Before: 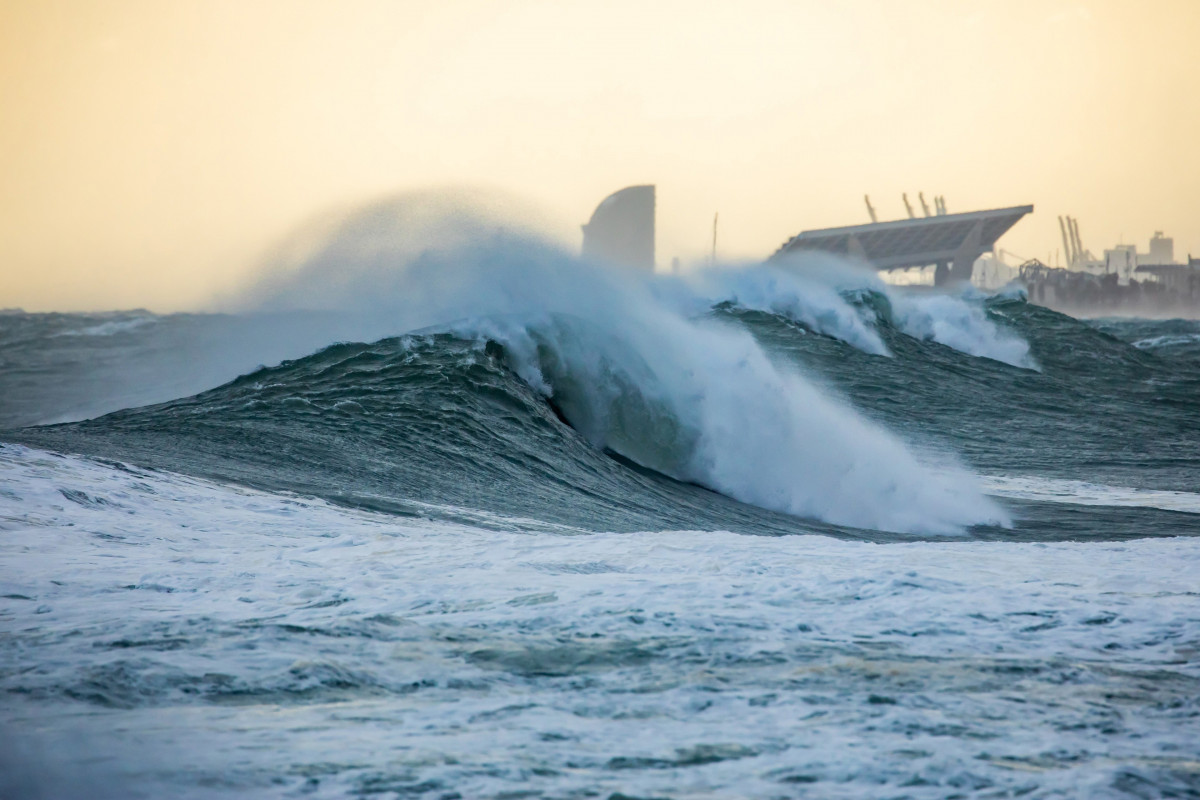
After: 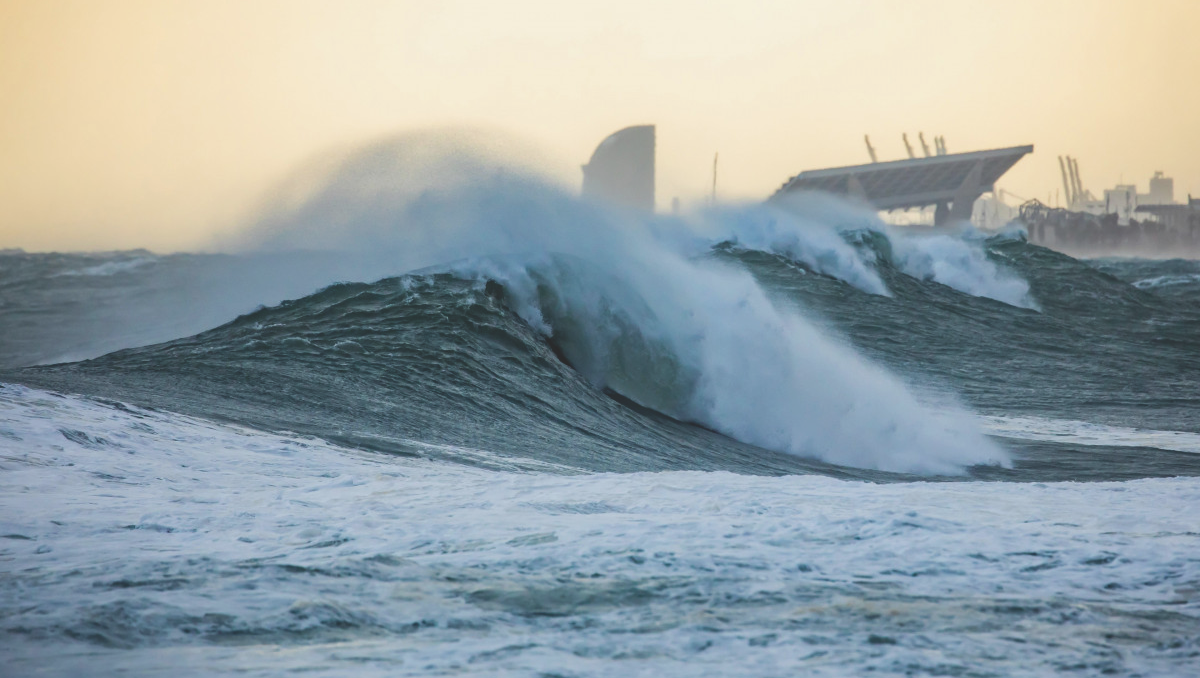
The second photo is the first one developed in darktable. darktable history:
exposure: black level correction -0.024, exposure -0.117 EV, compensate exposure bias true, compensate highlight preservation false
crop: top 7.578%, bottom 7.659%
